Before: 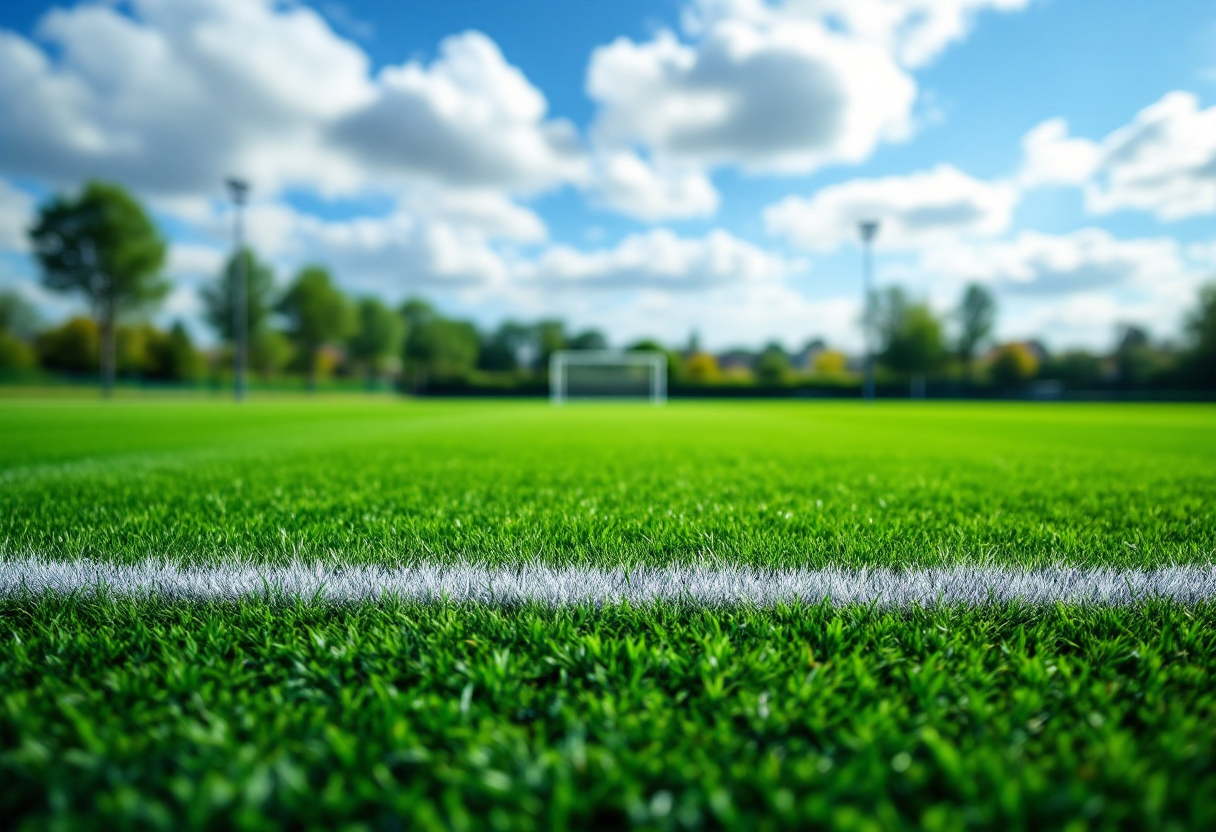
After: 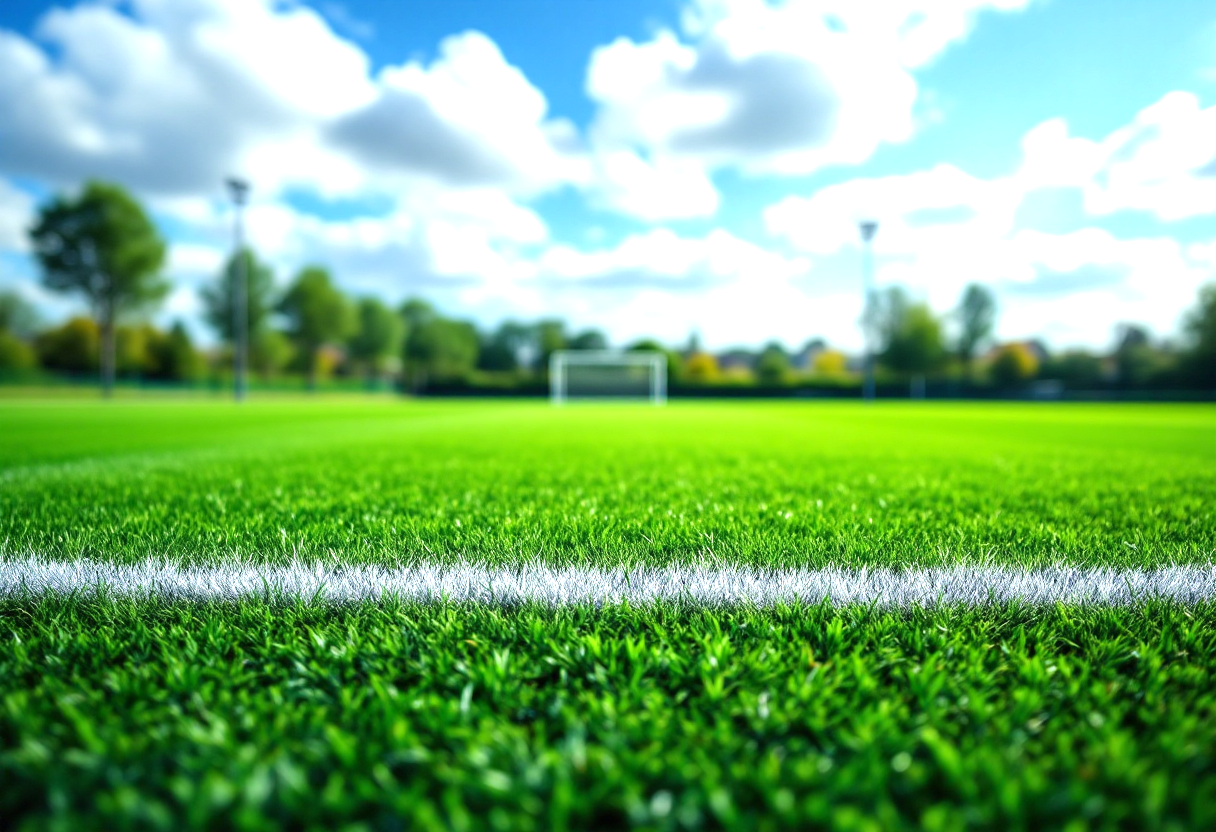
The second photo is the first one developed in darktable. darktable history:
vignetting: fall-off start 116.67%, fall-off radius 59.26%, brightness -0.31, saturation -0.056
exposure: exposure 0.669 EV, compensate highlight preservation false
rotate and perspective: crop left 0, crop top 0
